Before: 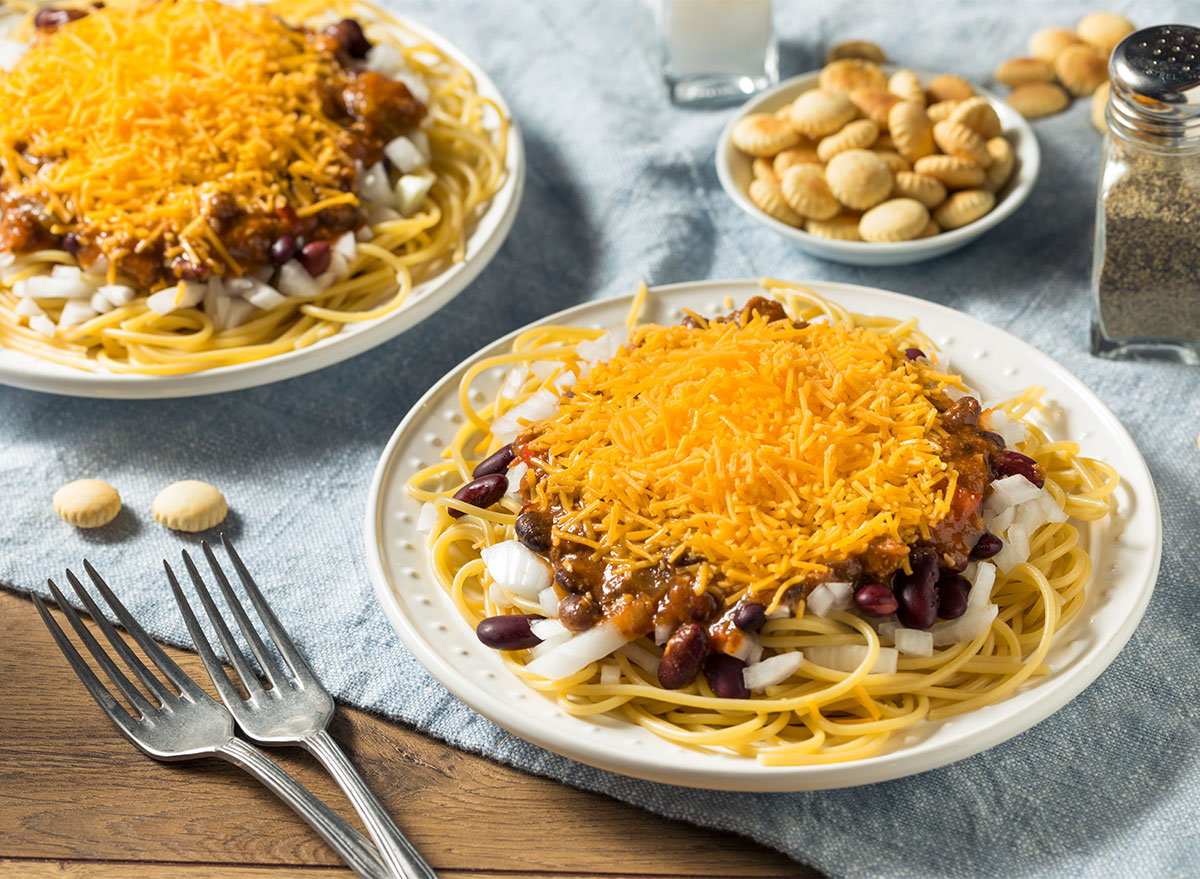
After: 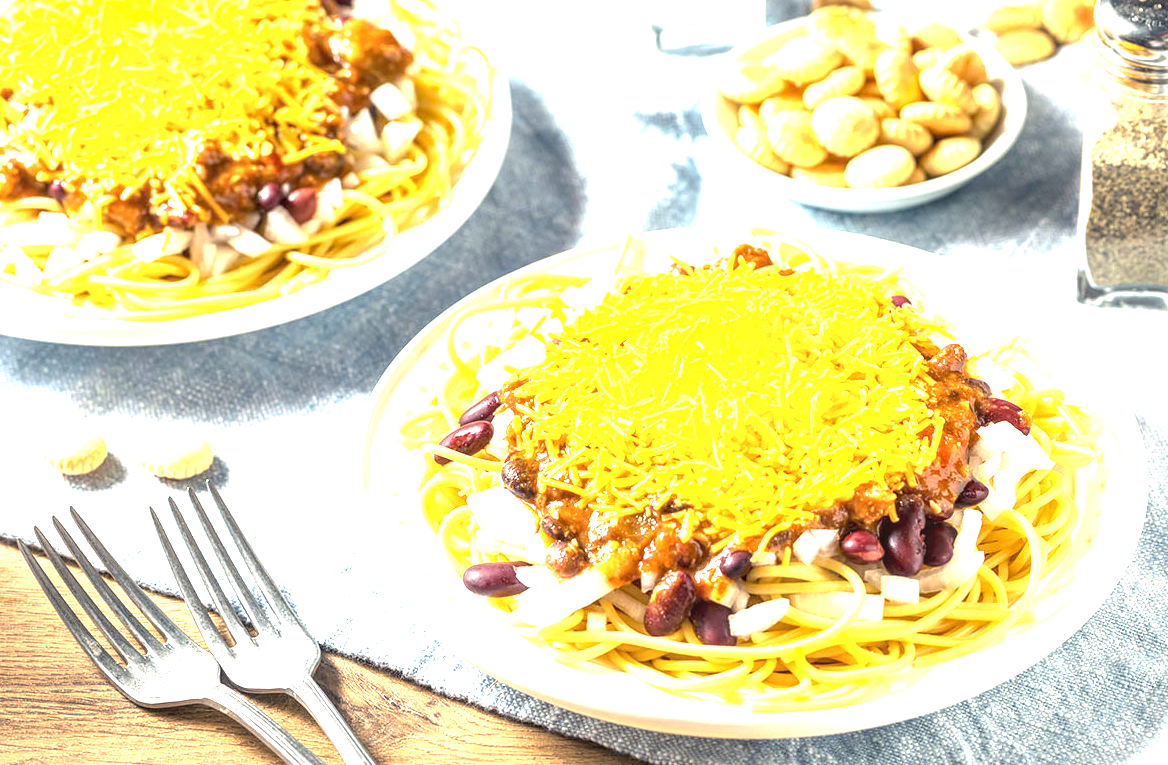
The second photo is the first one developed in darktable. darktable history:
local contrast: detail 130%
crop: left 1.247%, top 6.123%, right 1.405%, bottom 6.829%
exposure: exposure 1.999 EV, compensate highlight preservation false
